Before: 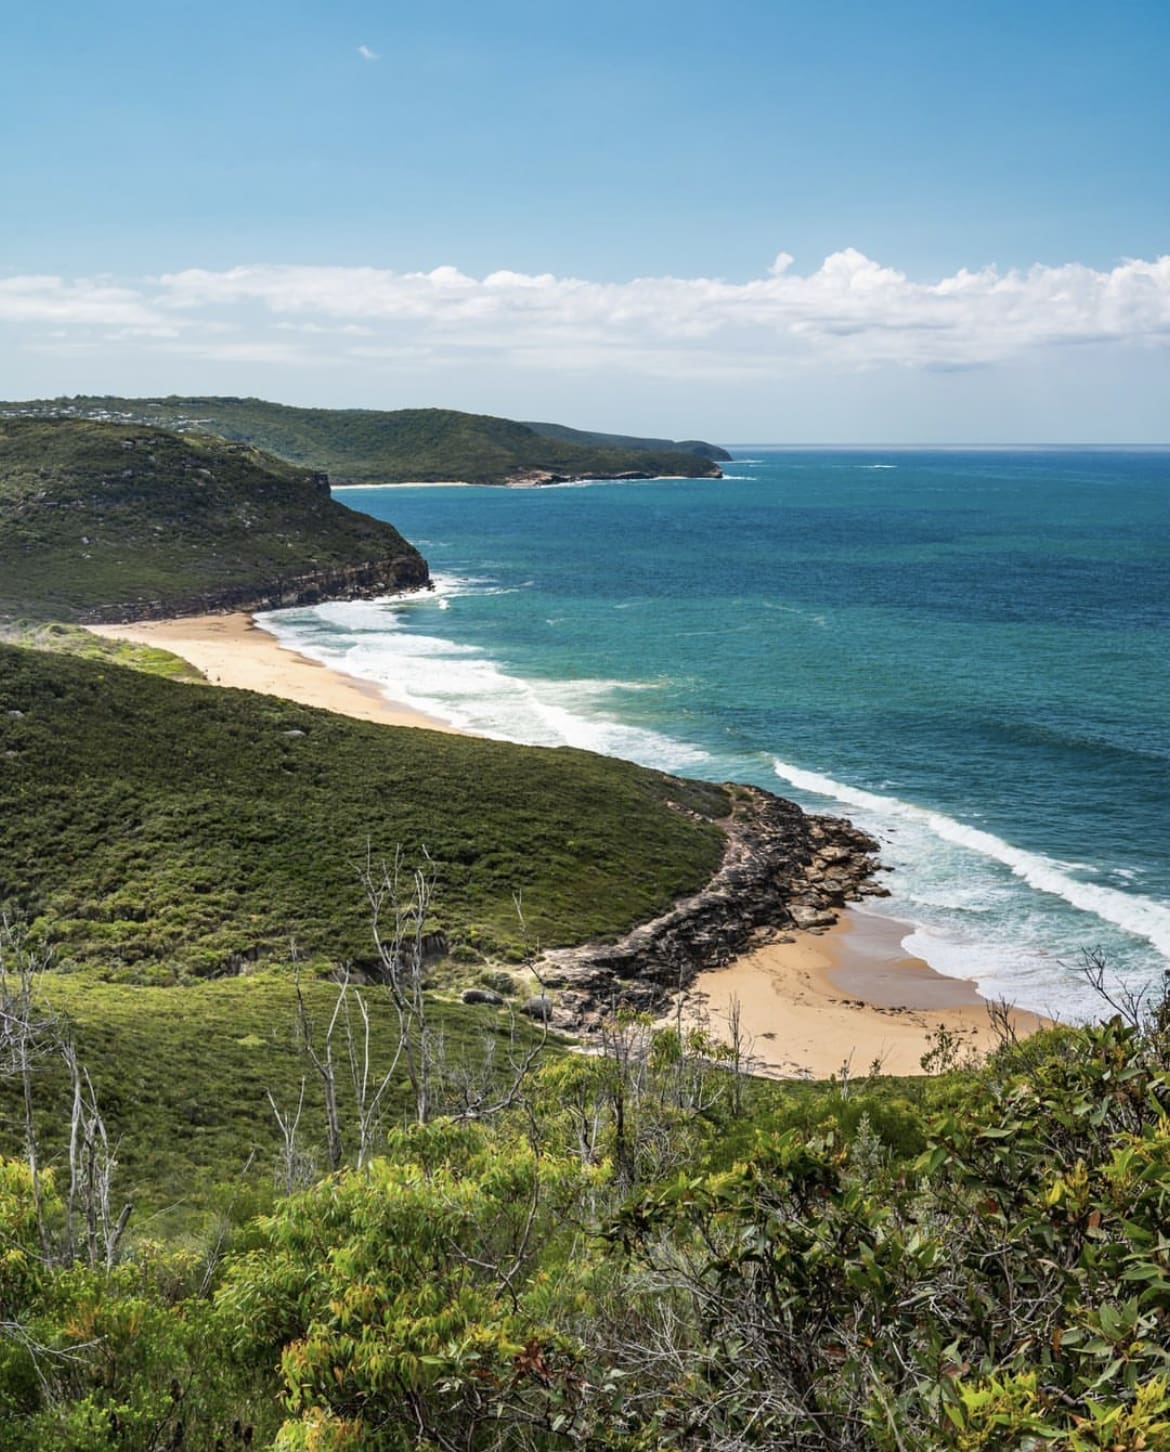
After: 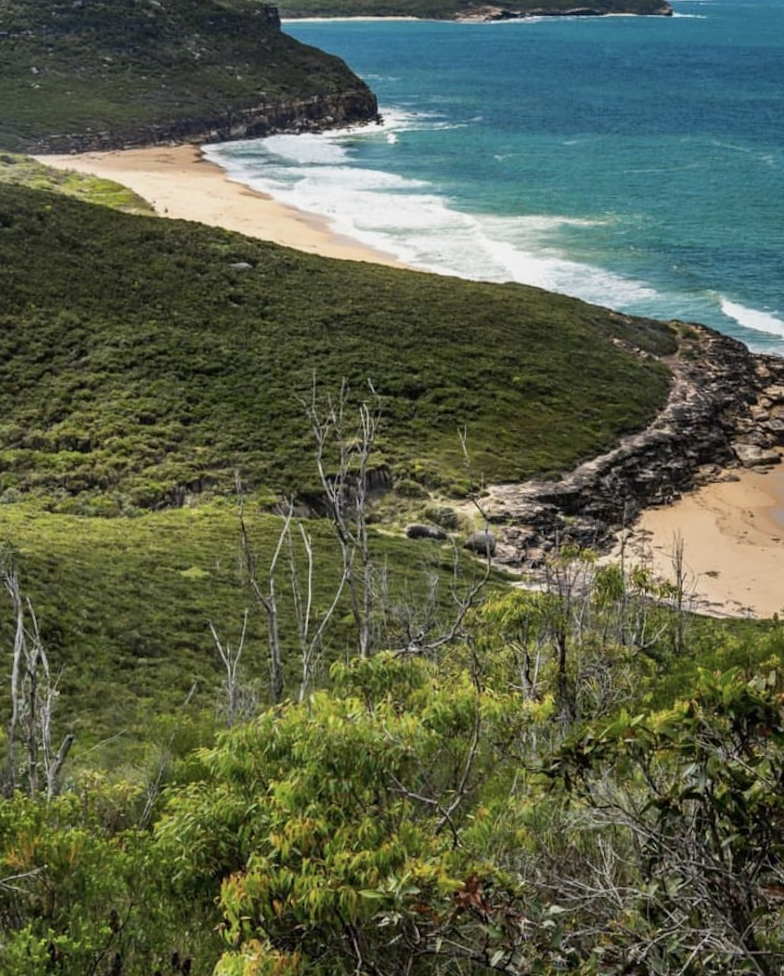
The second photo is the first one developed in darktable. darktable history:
crop and rotate: angle -0.697°, left 3.927%, top 31.728%, right 27.976%
exposure: exposure -0.156 EV, compensate highlight preservation false
